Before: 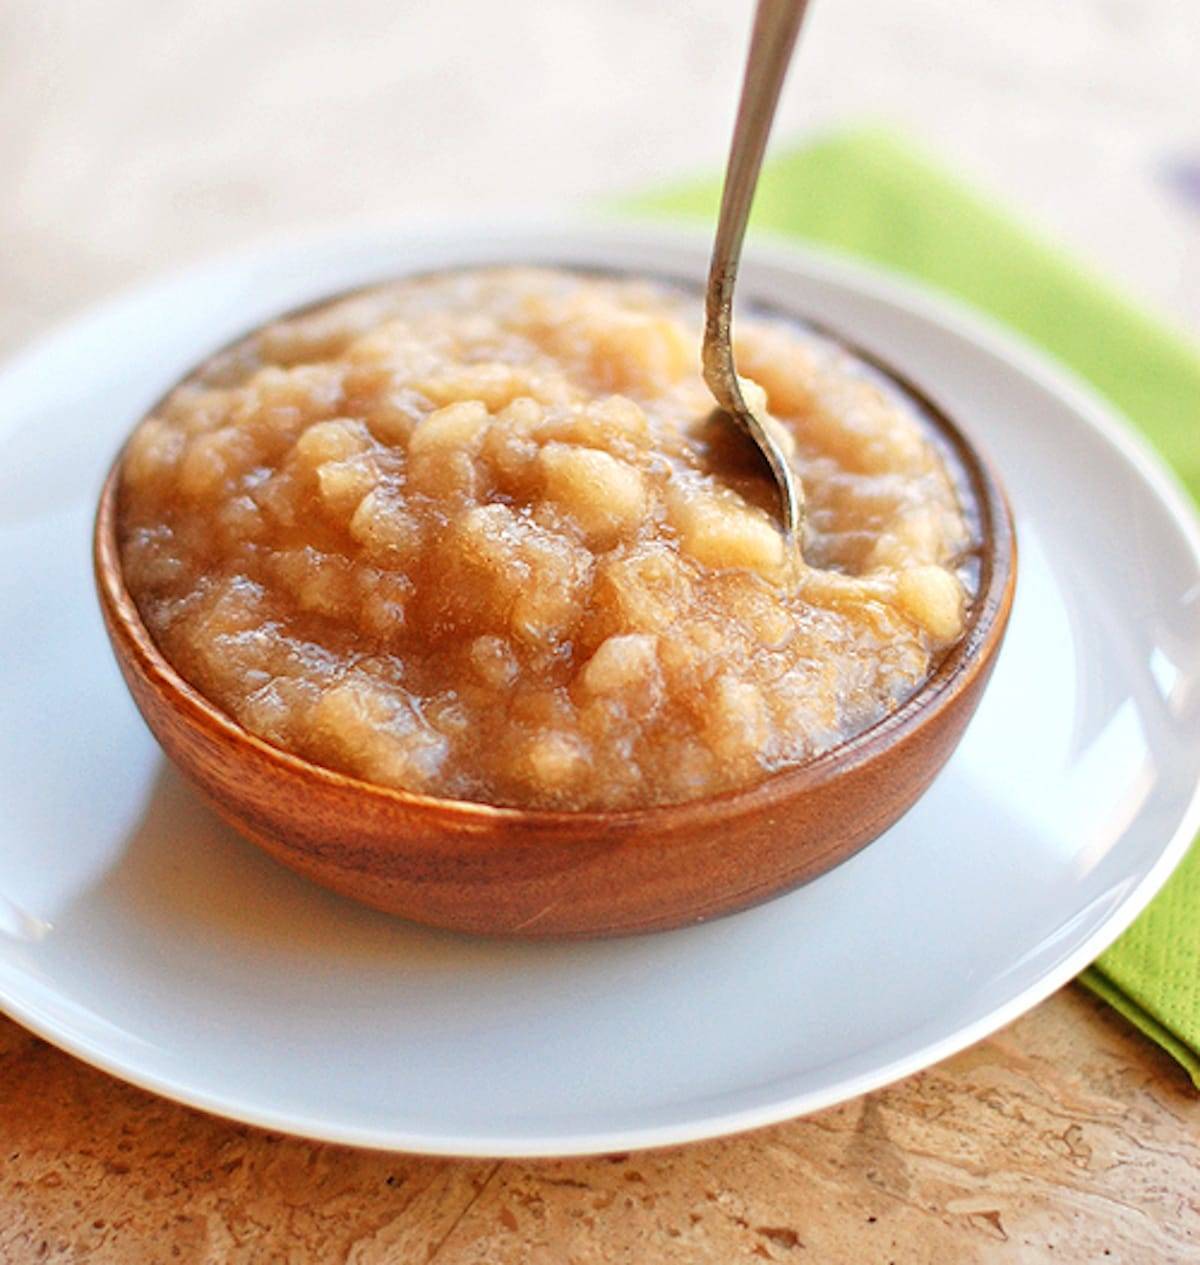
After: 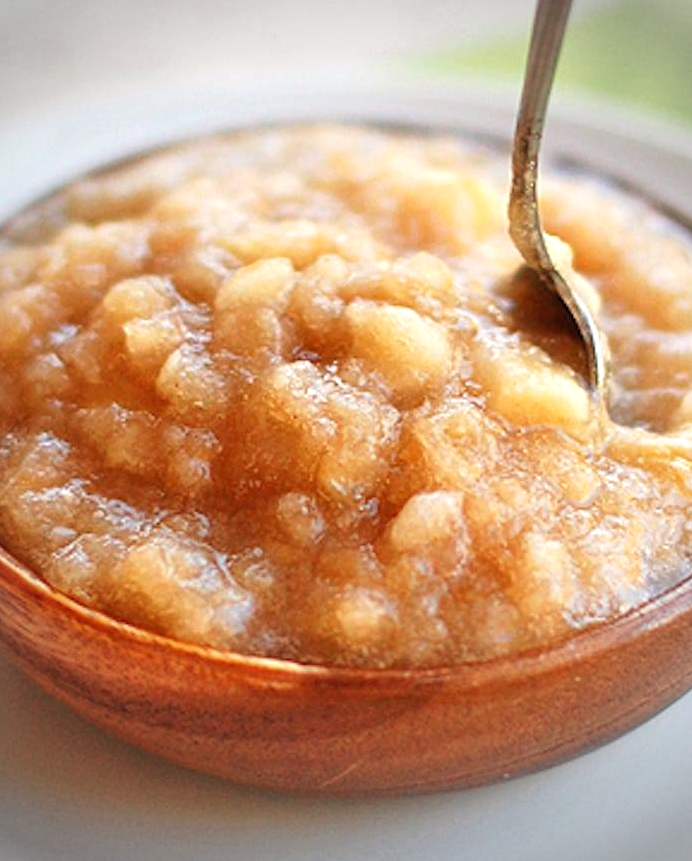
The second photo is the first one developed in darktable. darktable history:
crop: left 16.219%, top 11.381%, right 26.032%, bottom 20.507%
vignetting: width/height ratio 1.101, unbound false
exposure: exposure 0.202 EV, compensate highlight preservation false
tone equalizer: on, module defaults
